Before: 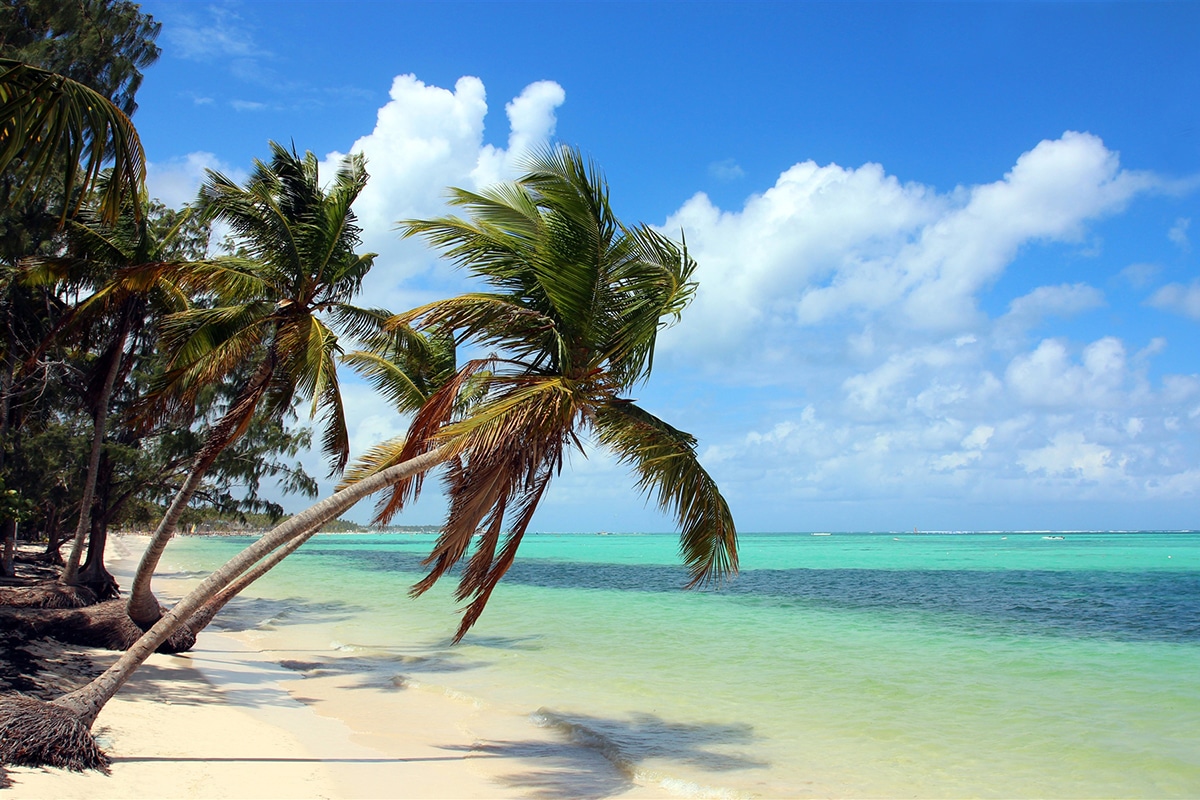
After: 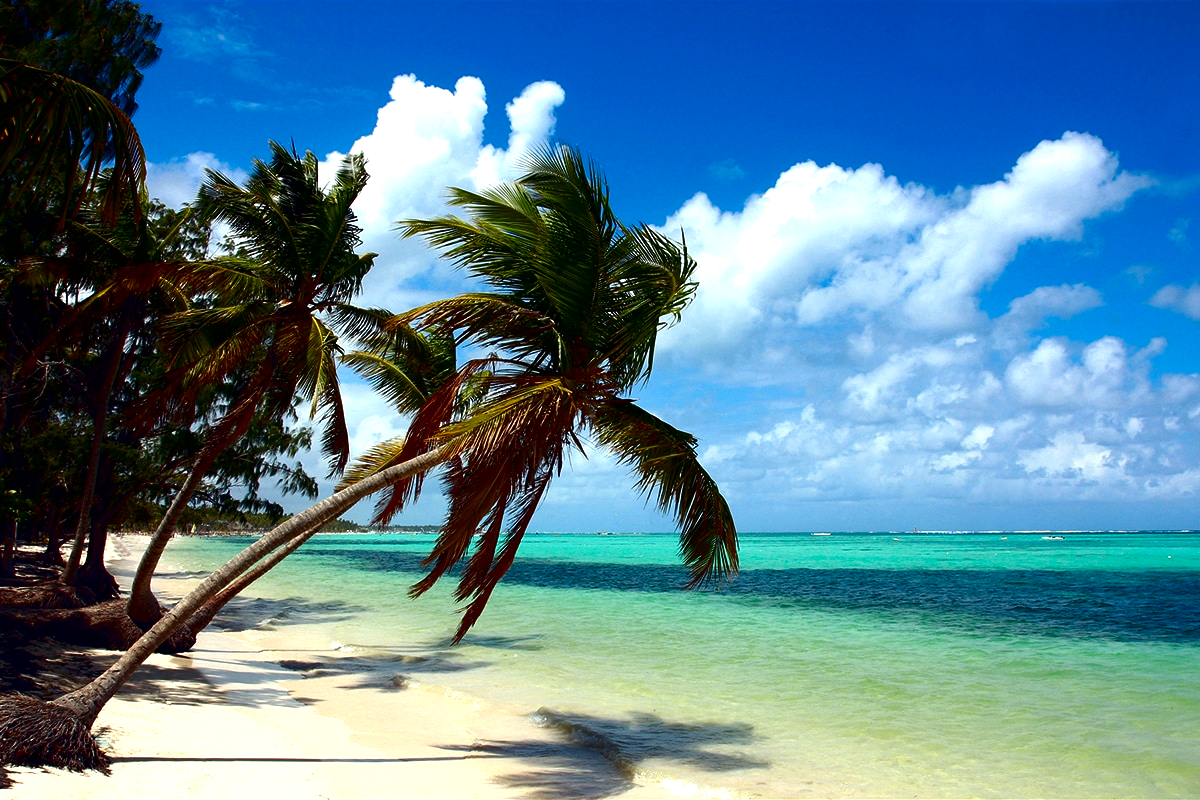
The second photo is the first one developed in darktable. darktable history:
exposure: exposure 0.367 EV, compensate highlight preservation false
white balance: emerald 1
contrast brightness saturation: contrast 0.09, brightness -0.59, saturation 0.17
